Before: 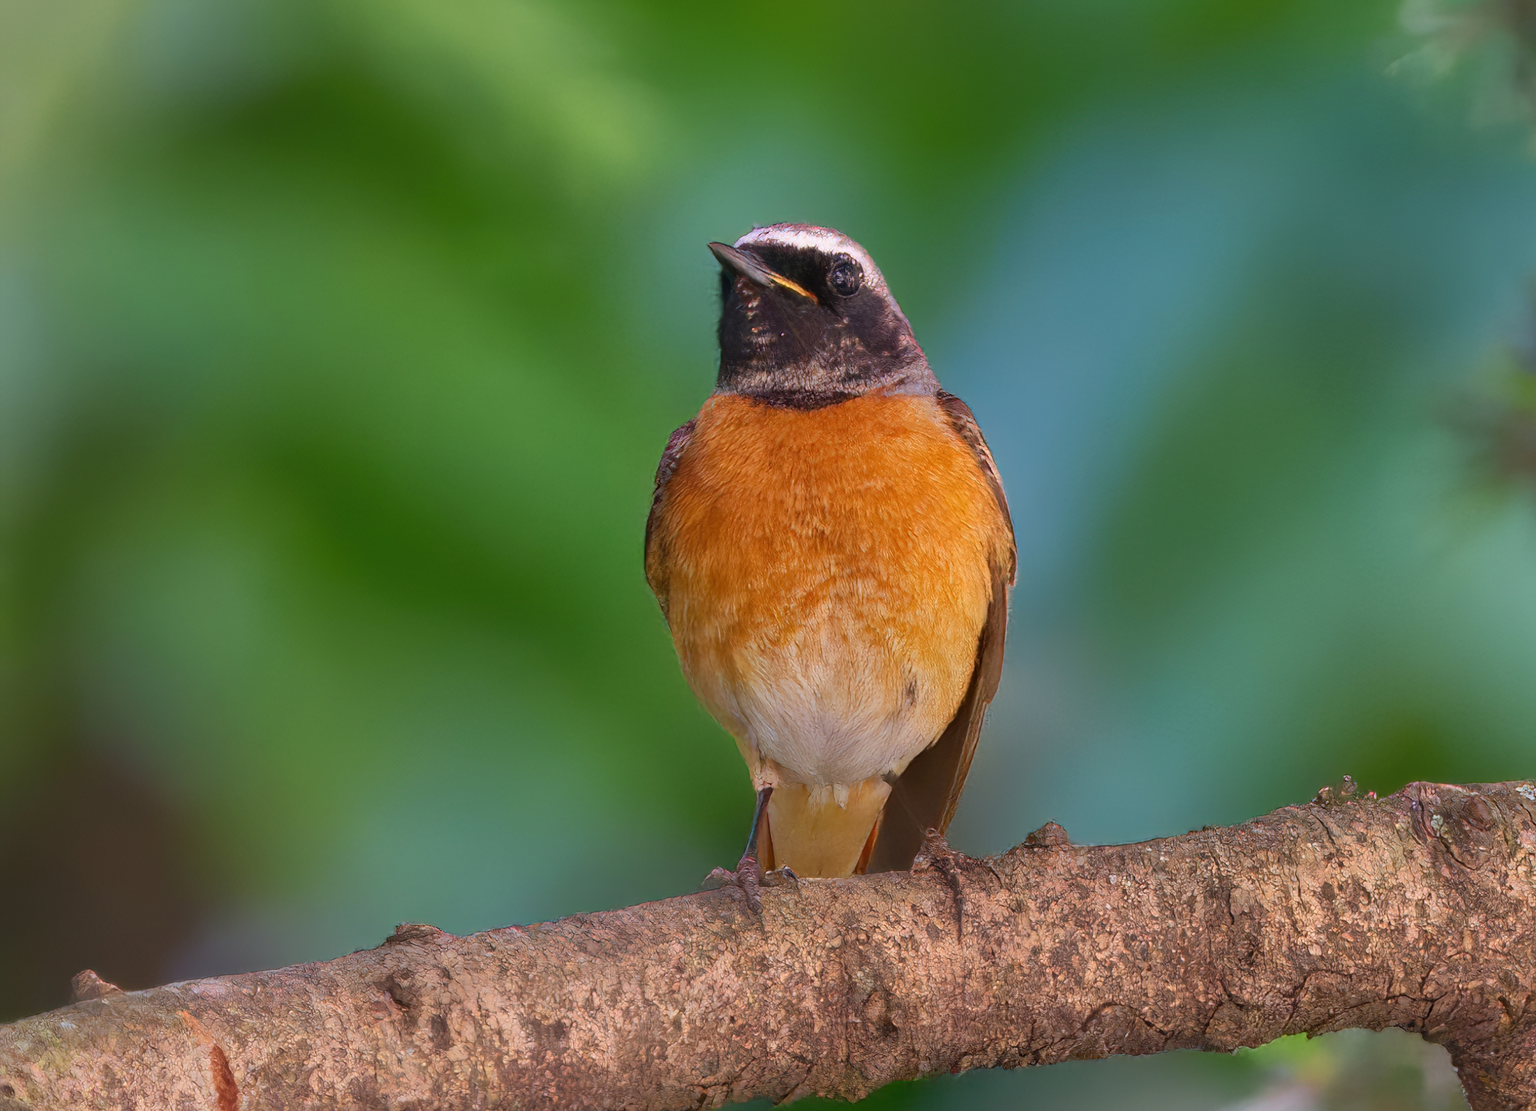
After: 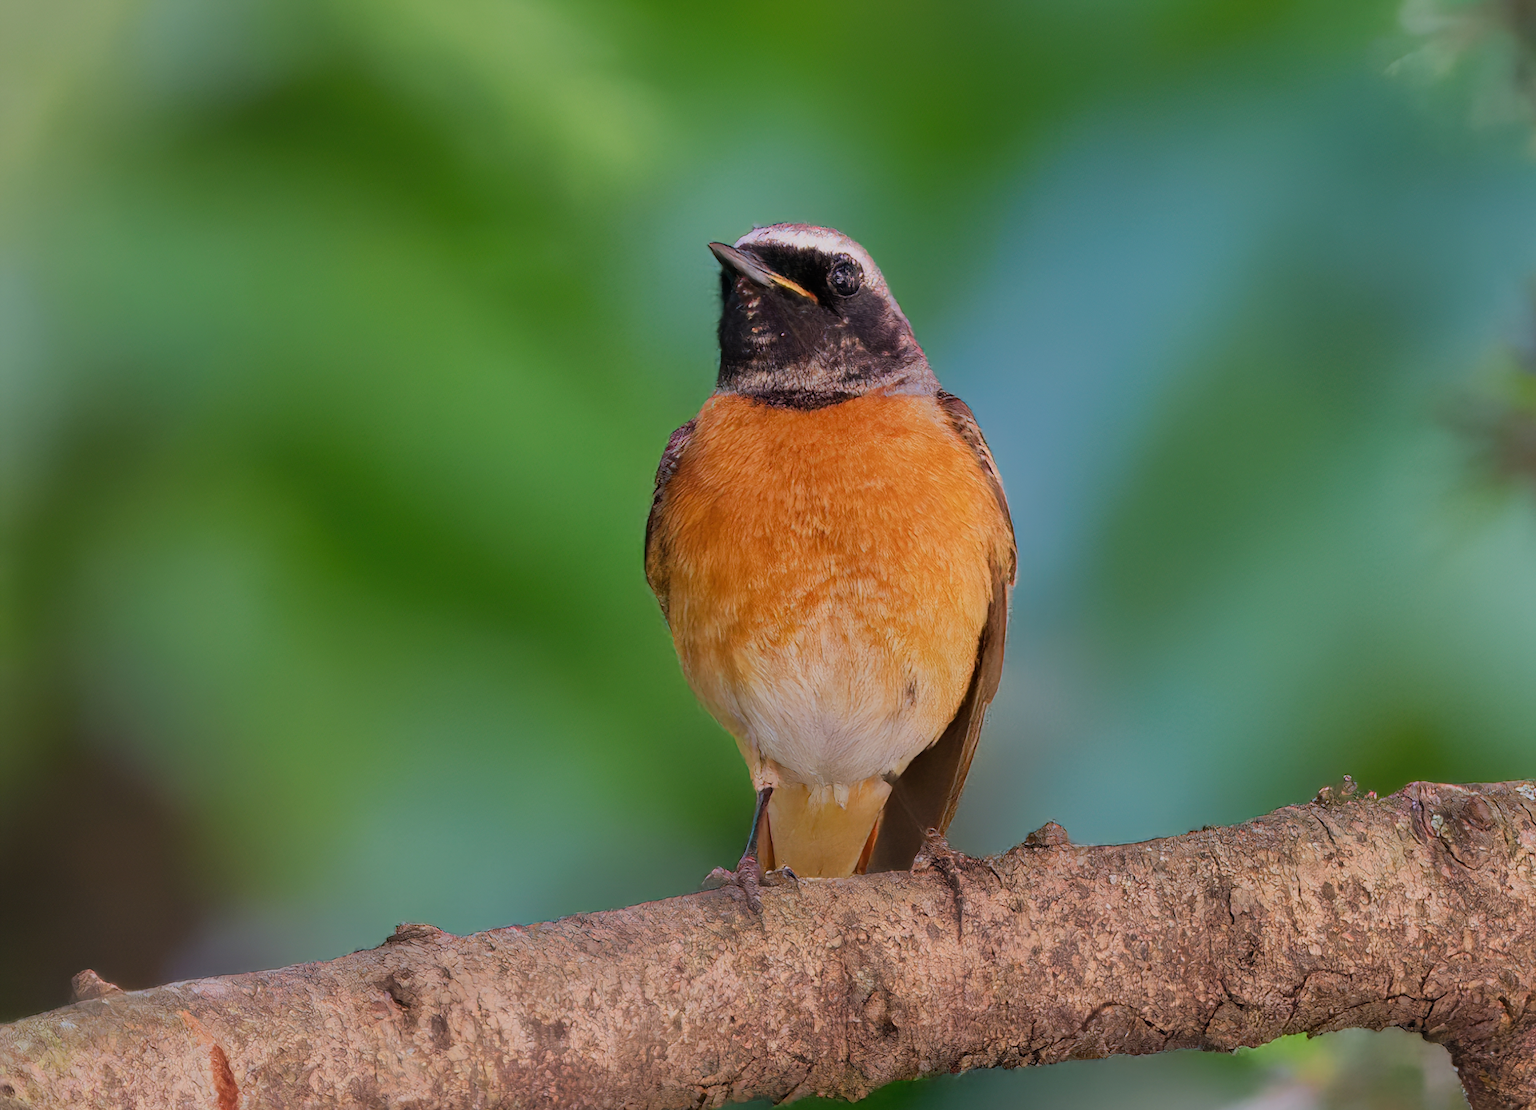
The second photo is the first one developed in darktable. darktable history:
filmic rgb: black relative exposure -7.29 EV, white relative exposure 5.09 EV, threshold -0.313 EV, transition 3.19 EV, structure ↔ texture 99.73%, hardness 3.21, iterations of high-quality reconstruction 0, enable highlight reconstruction true
exposure: exposure 0.195 EV, compensate highlight preservation false
